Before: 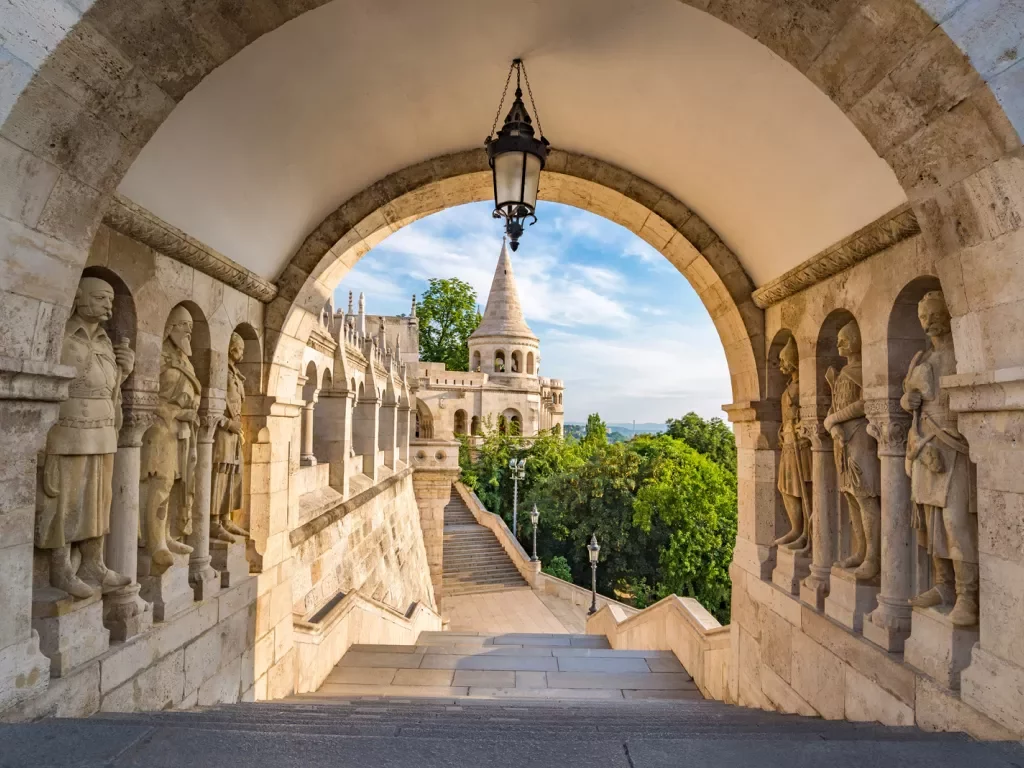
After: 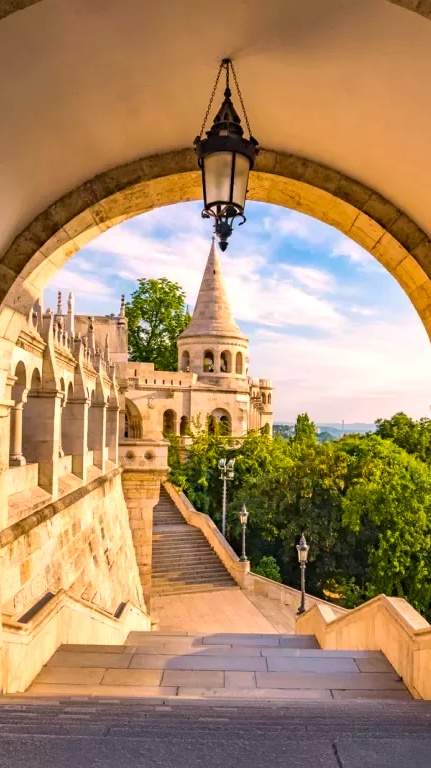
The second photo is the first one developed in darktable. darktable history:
color balance rgb: perceptual saturation grading › global saturation 0.126%, perceptual brilliance grading › highlights 5.356%, perceptual brilliance grading › shadows -9.909%, global vibrance 50.381%
color correction: highlights a* 11.42, highlights b* 11.47
crop: left 28.463%, right 29.446%
